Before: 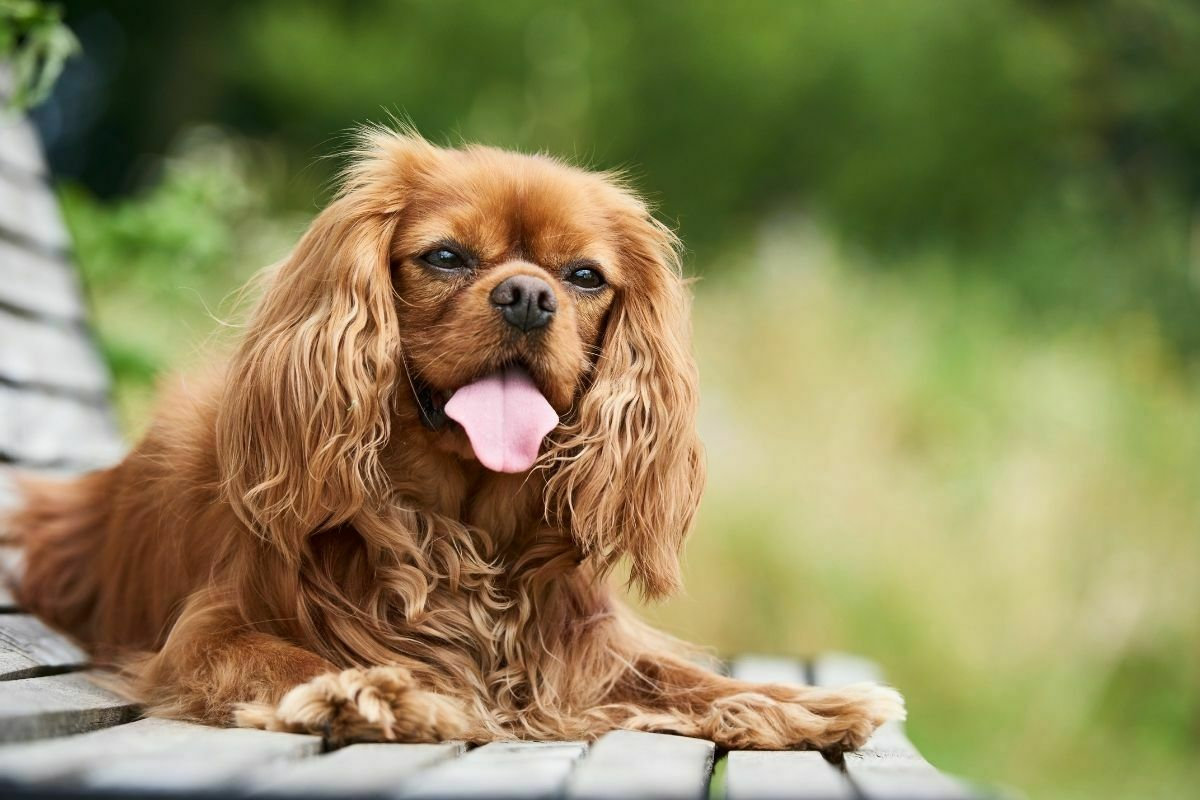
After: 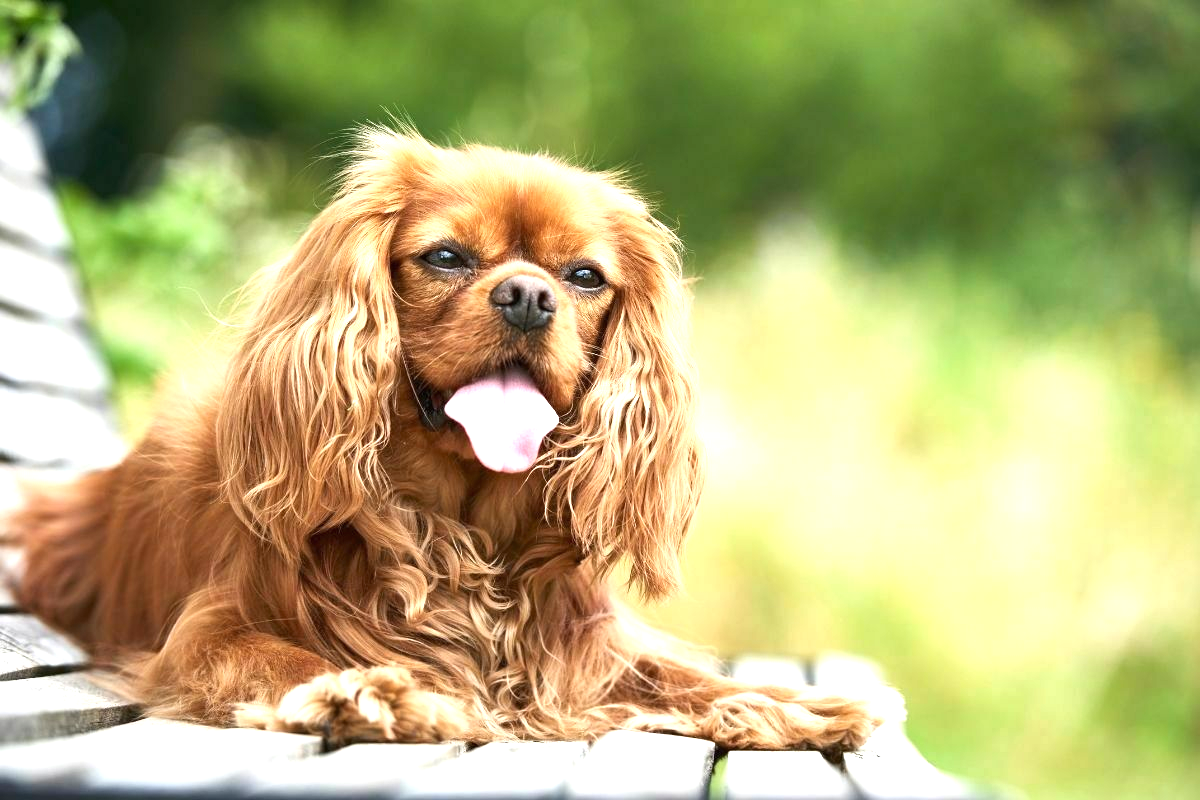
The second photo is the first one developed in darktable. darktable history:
white balance: emerald 1
exposure: black level correction 0, exposure 1 EV, compensate exposure bias true, compensate highlight preservation false
